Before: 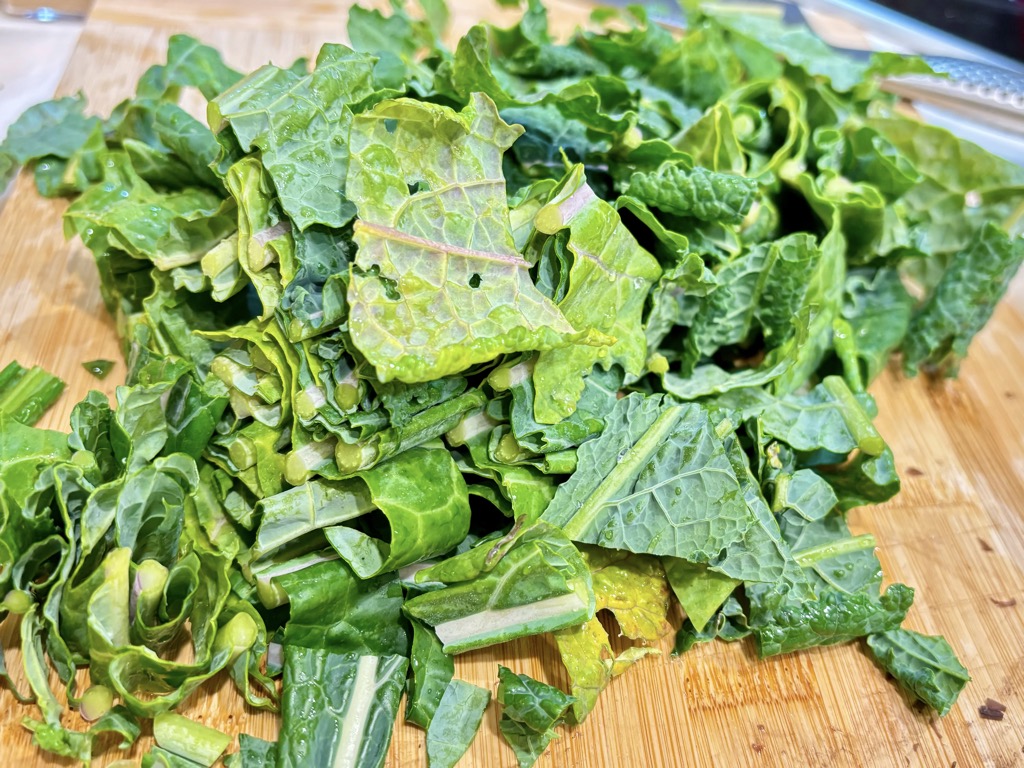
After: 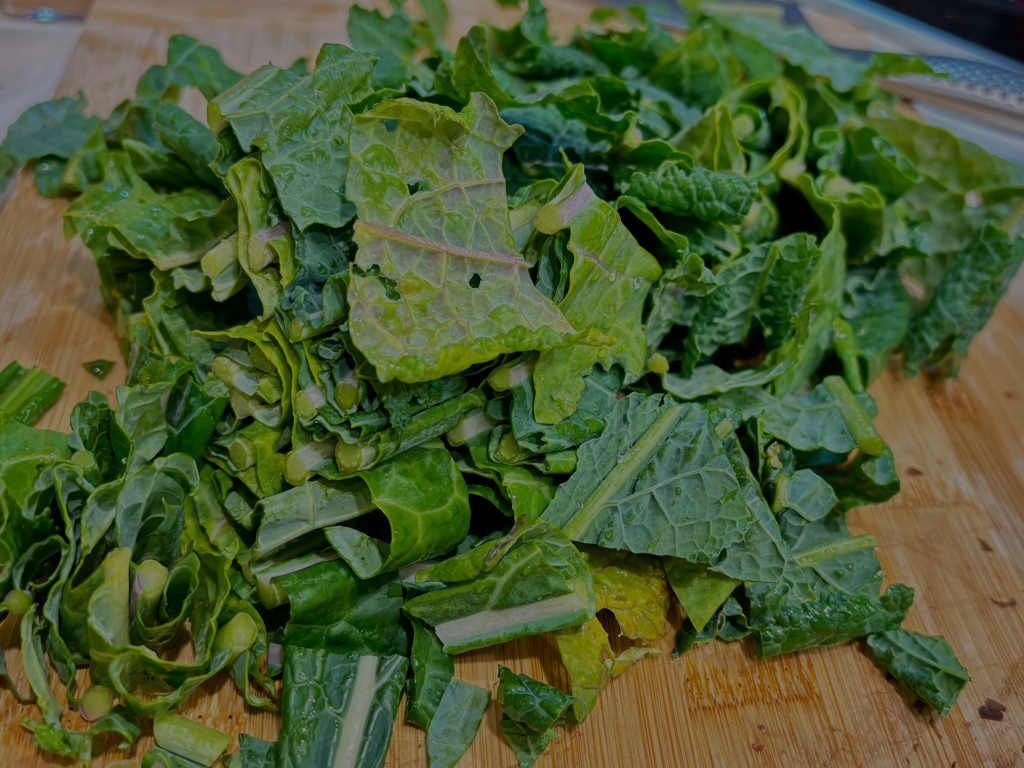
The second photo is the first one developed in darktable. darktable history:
exposure: exposure -1.907 EV, compensate highlight preservation false
